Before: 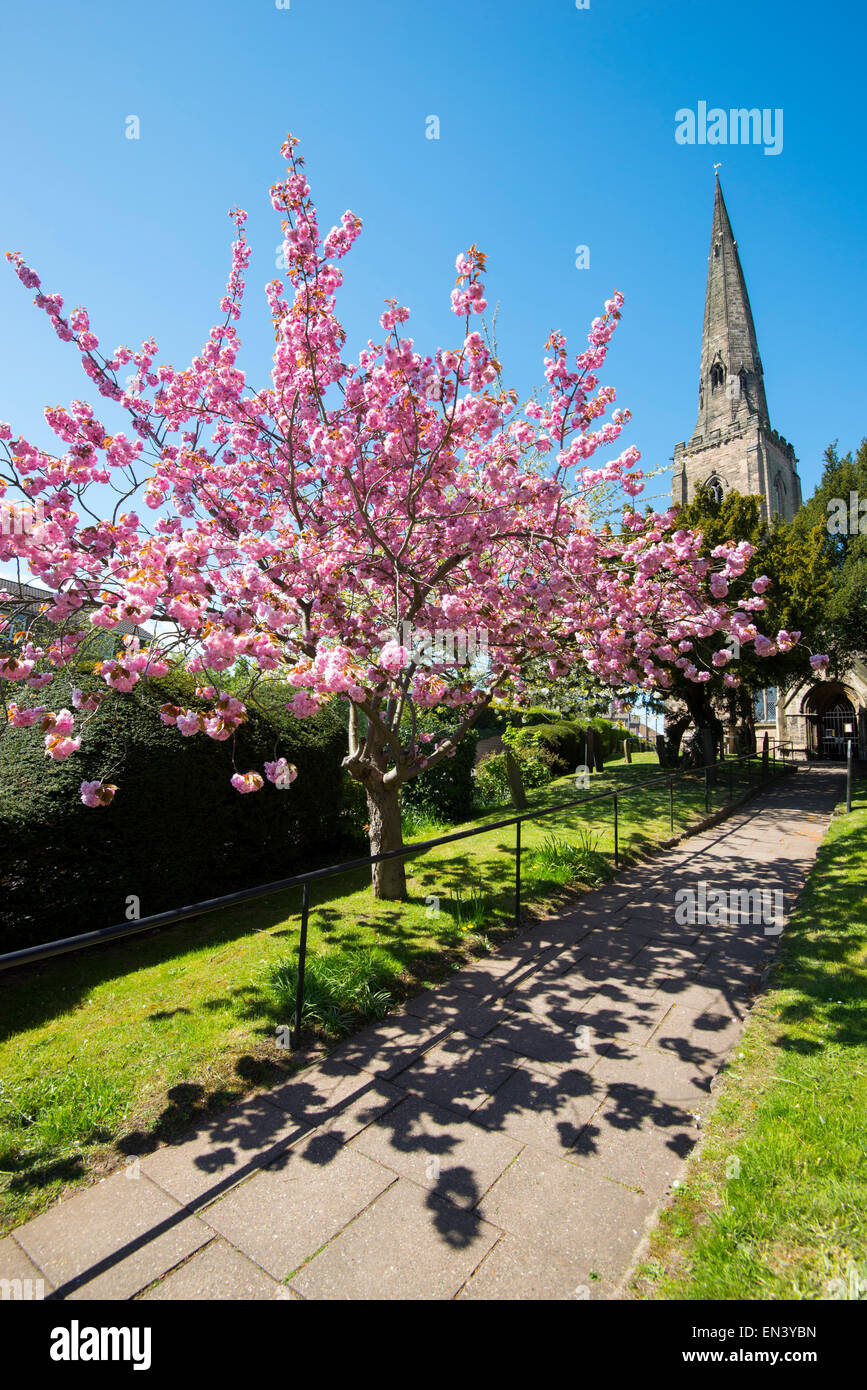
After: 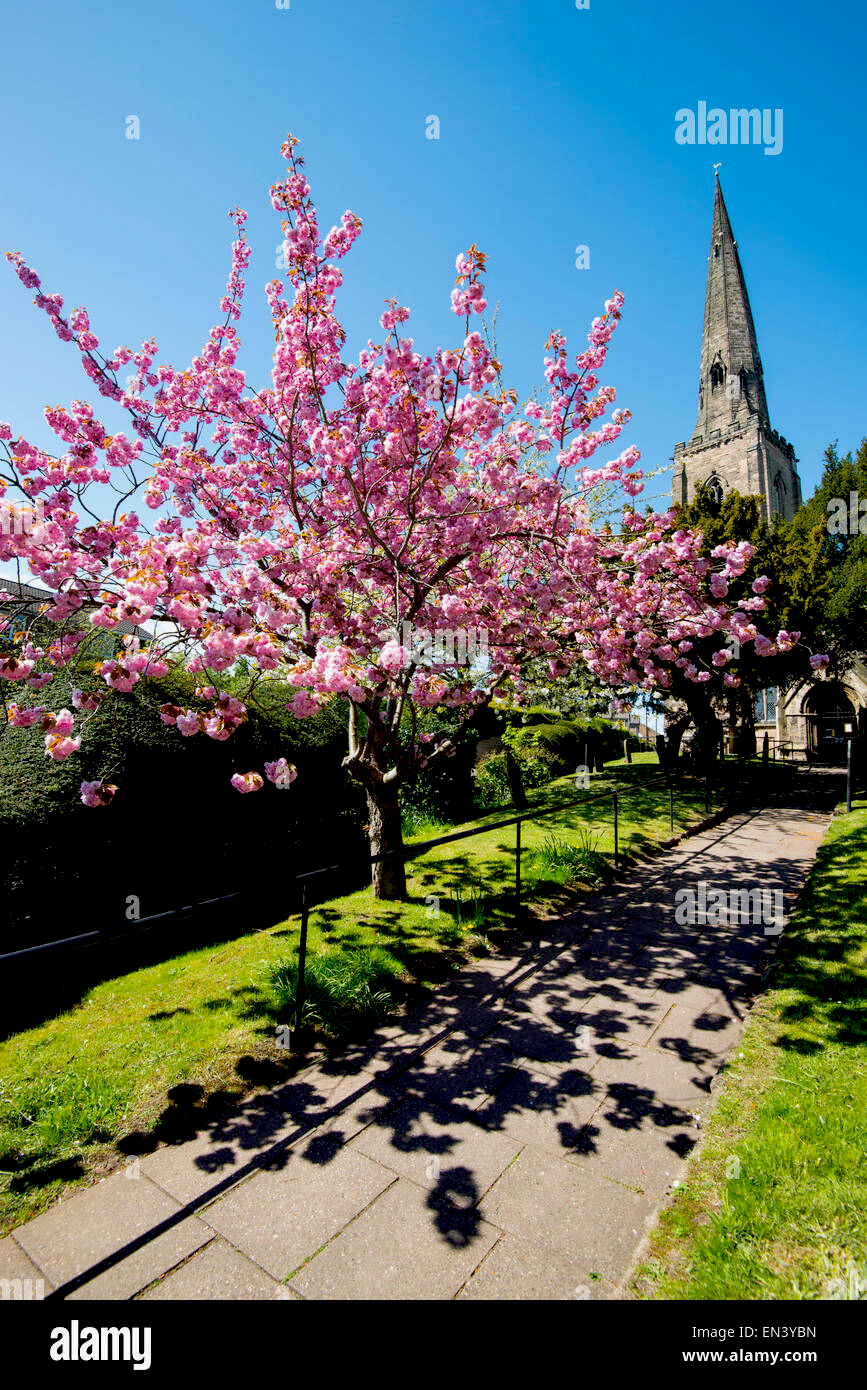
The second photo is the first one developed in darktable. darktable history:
exposure: black level correction 0.028, exposure -0.078 EV, compensate exposure bias true, compensate highlight preservation false
